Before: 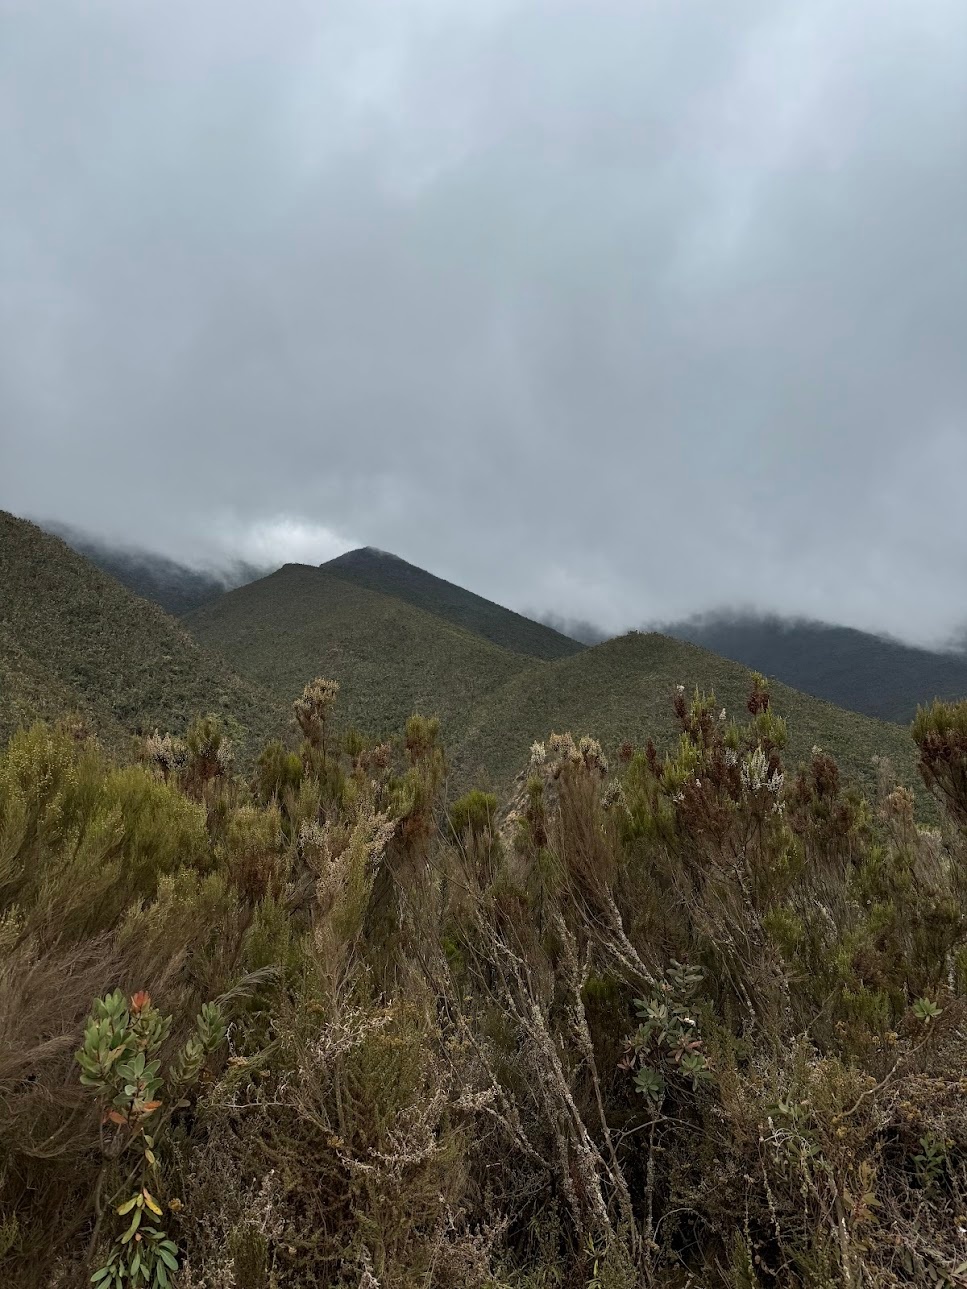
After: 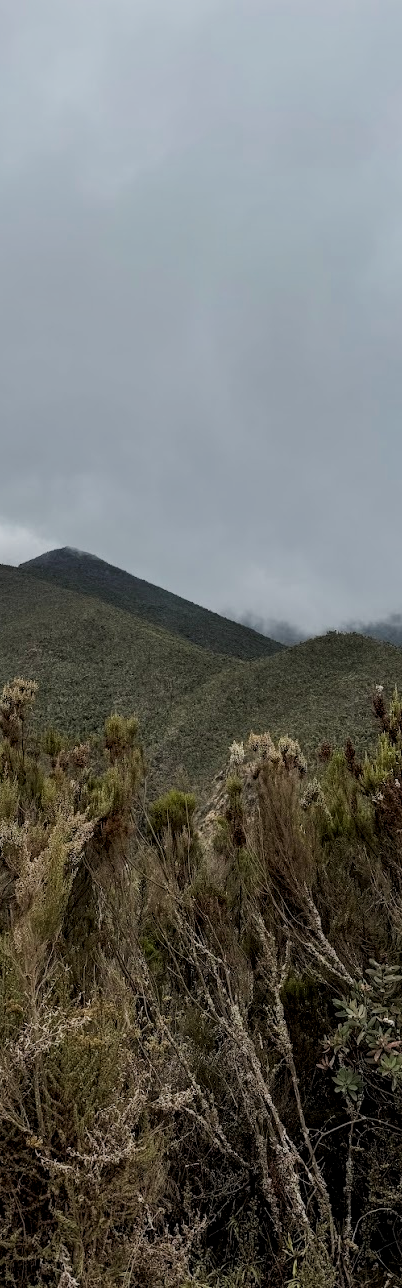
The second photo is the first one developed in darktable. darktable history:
filmic rgb: black relative exposure -7.65 EV, white relative exposure 4.56 EV, hardness 3.61
local contrast: on, module defaults
crop: left 31.229%, right 27.105%
